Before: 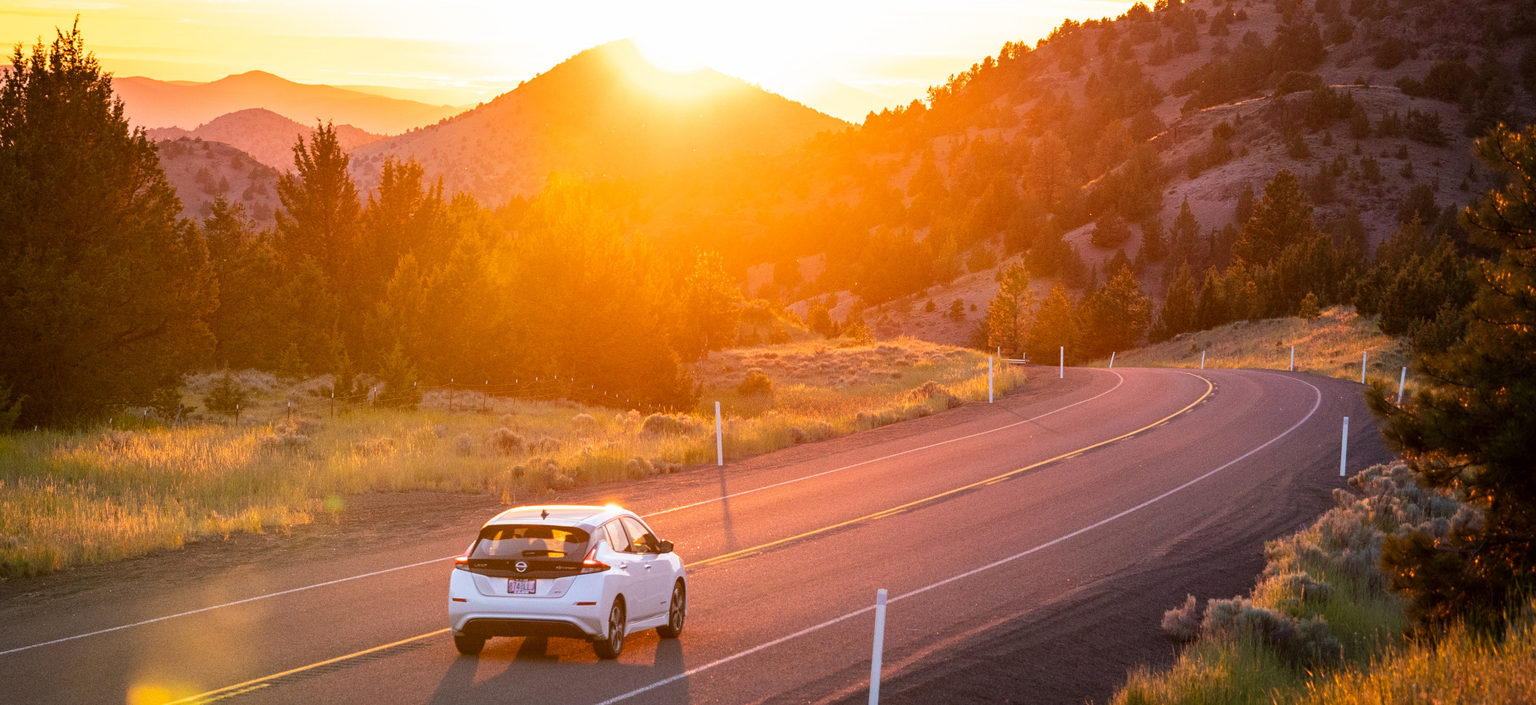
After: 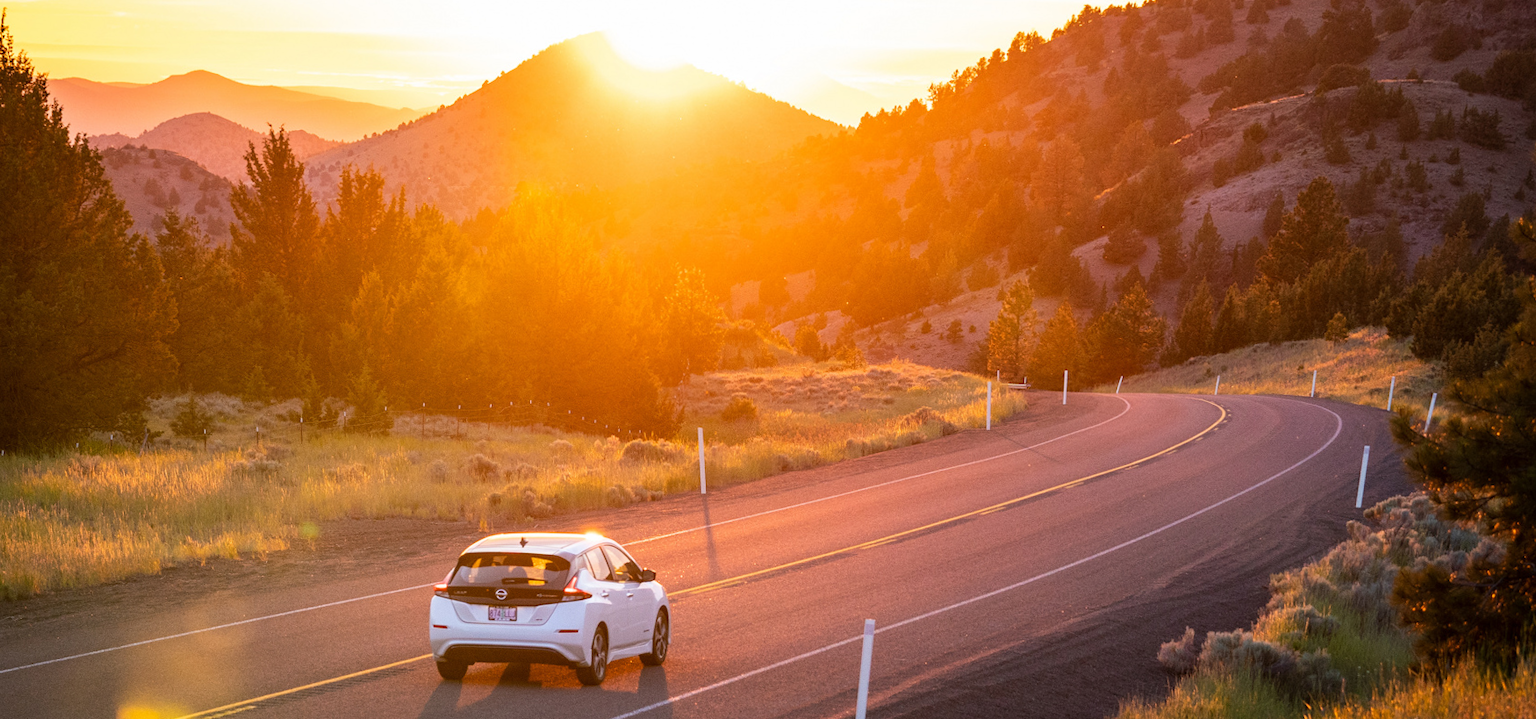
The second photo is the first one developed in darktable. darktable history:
rotate and perspective: rotation 0.074°, lens shift (vertical) 0.096, lens shift (horizontal) -0.041, crop left 0.043, crop right 0.952, crop top 0.024, crop bottom 0.979
crop: left 0.434%, top 0.485%, right 0.244%, bottom 0.386%
